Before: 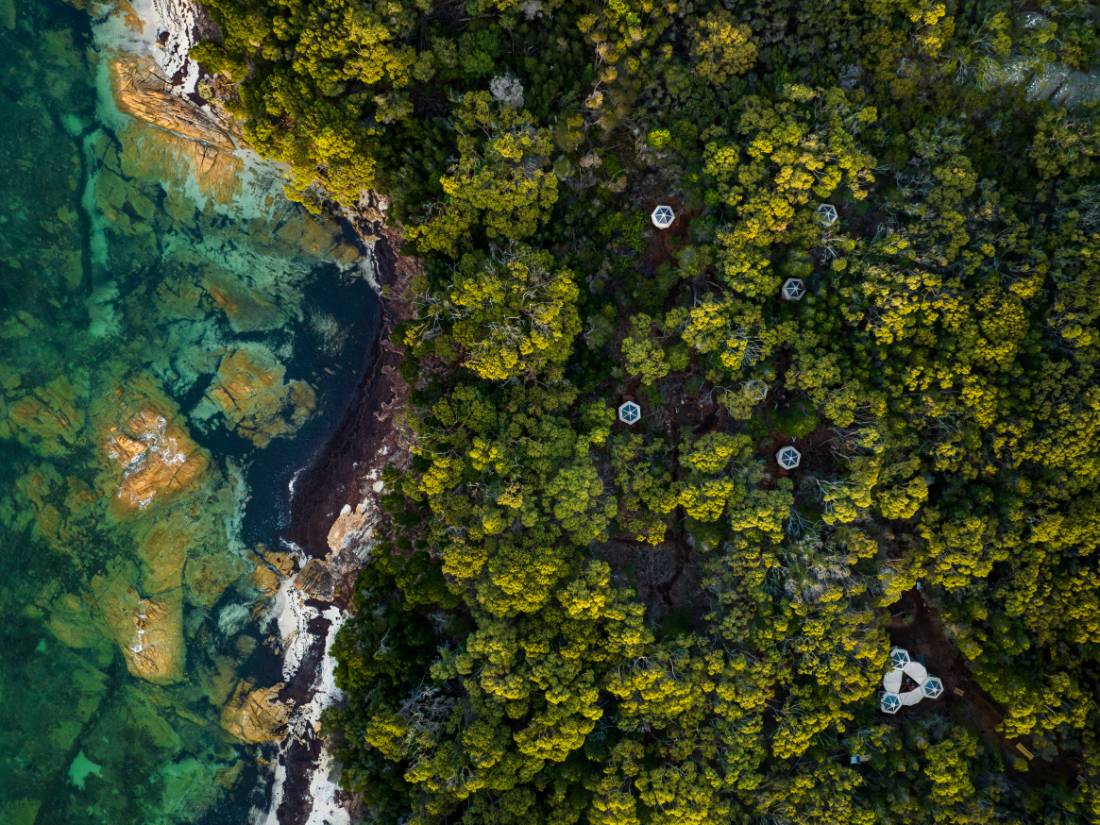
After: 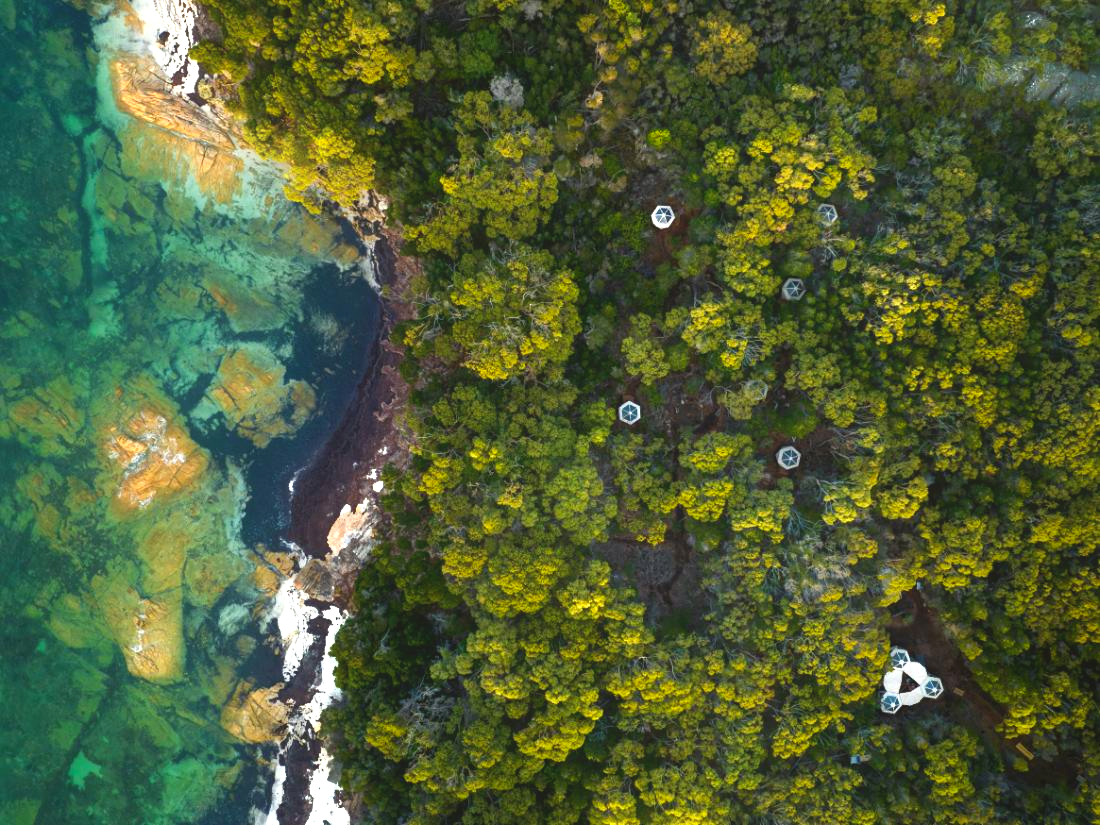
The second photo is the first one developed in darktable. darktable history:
contrast equalizer: octaves 7, y [[0.6 ×6], [0.55 ×6], [0 ×6], [0 ×6], [0 ×6]], mix -1
exposure: black level correction 0, exposure 1.1 EV, compensate exposure bias true, compensate highlight preservation false
